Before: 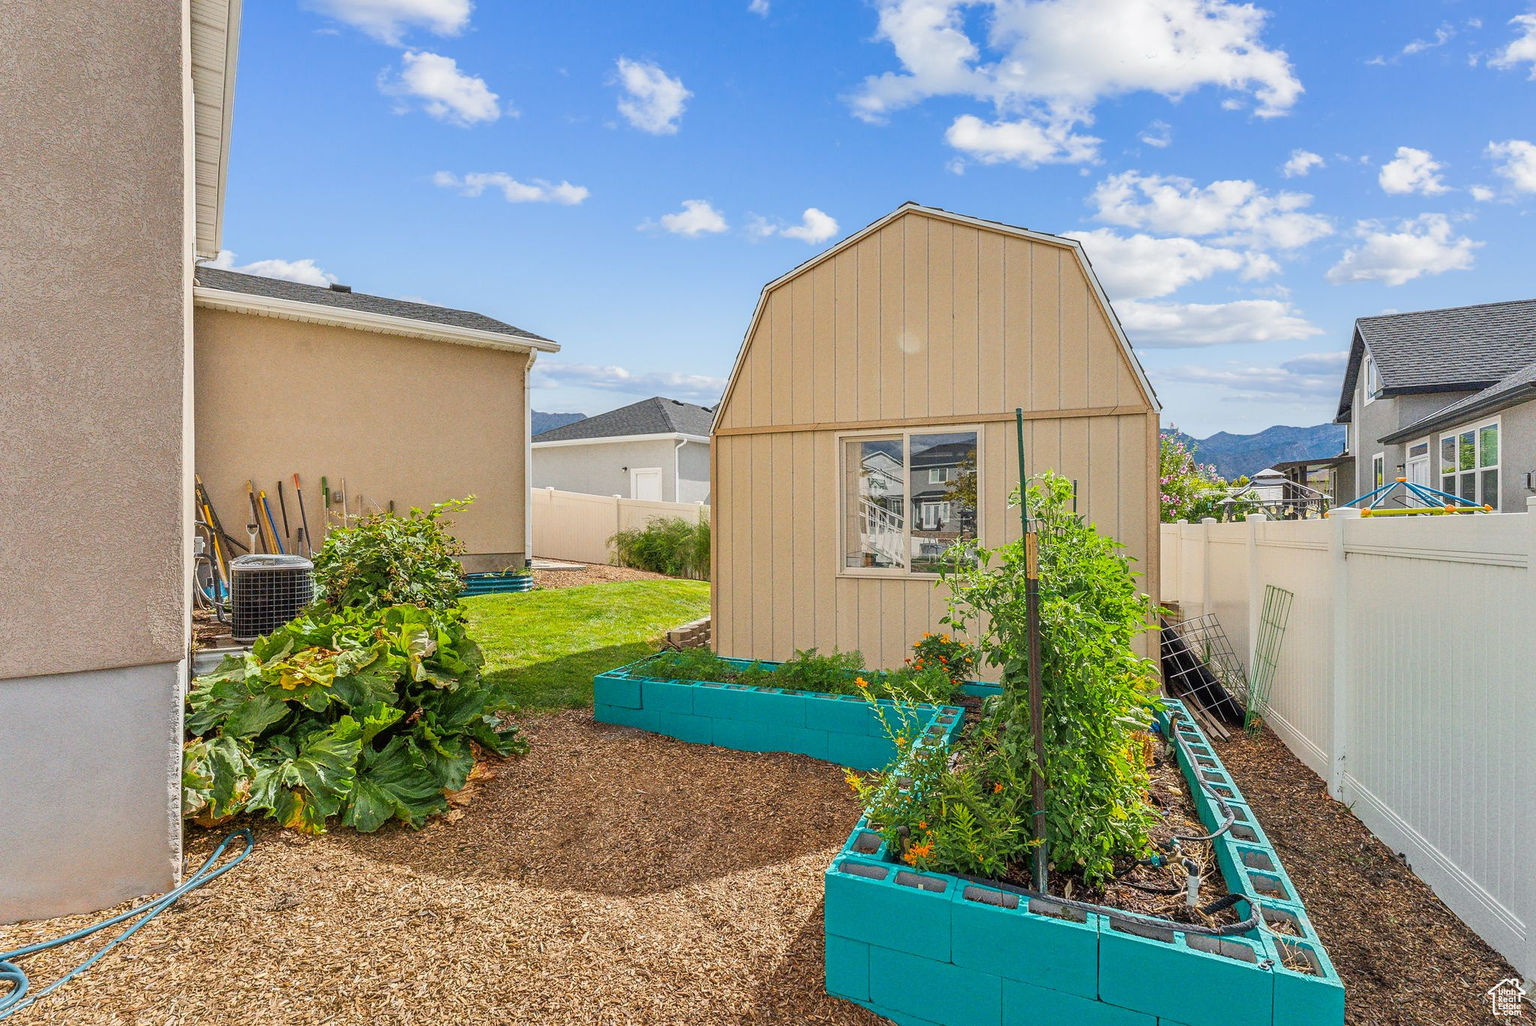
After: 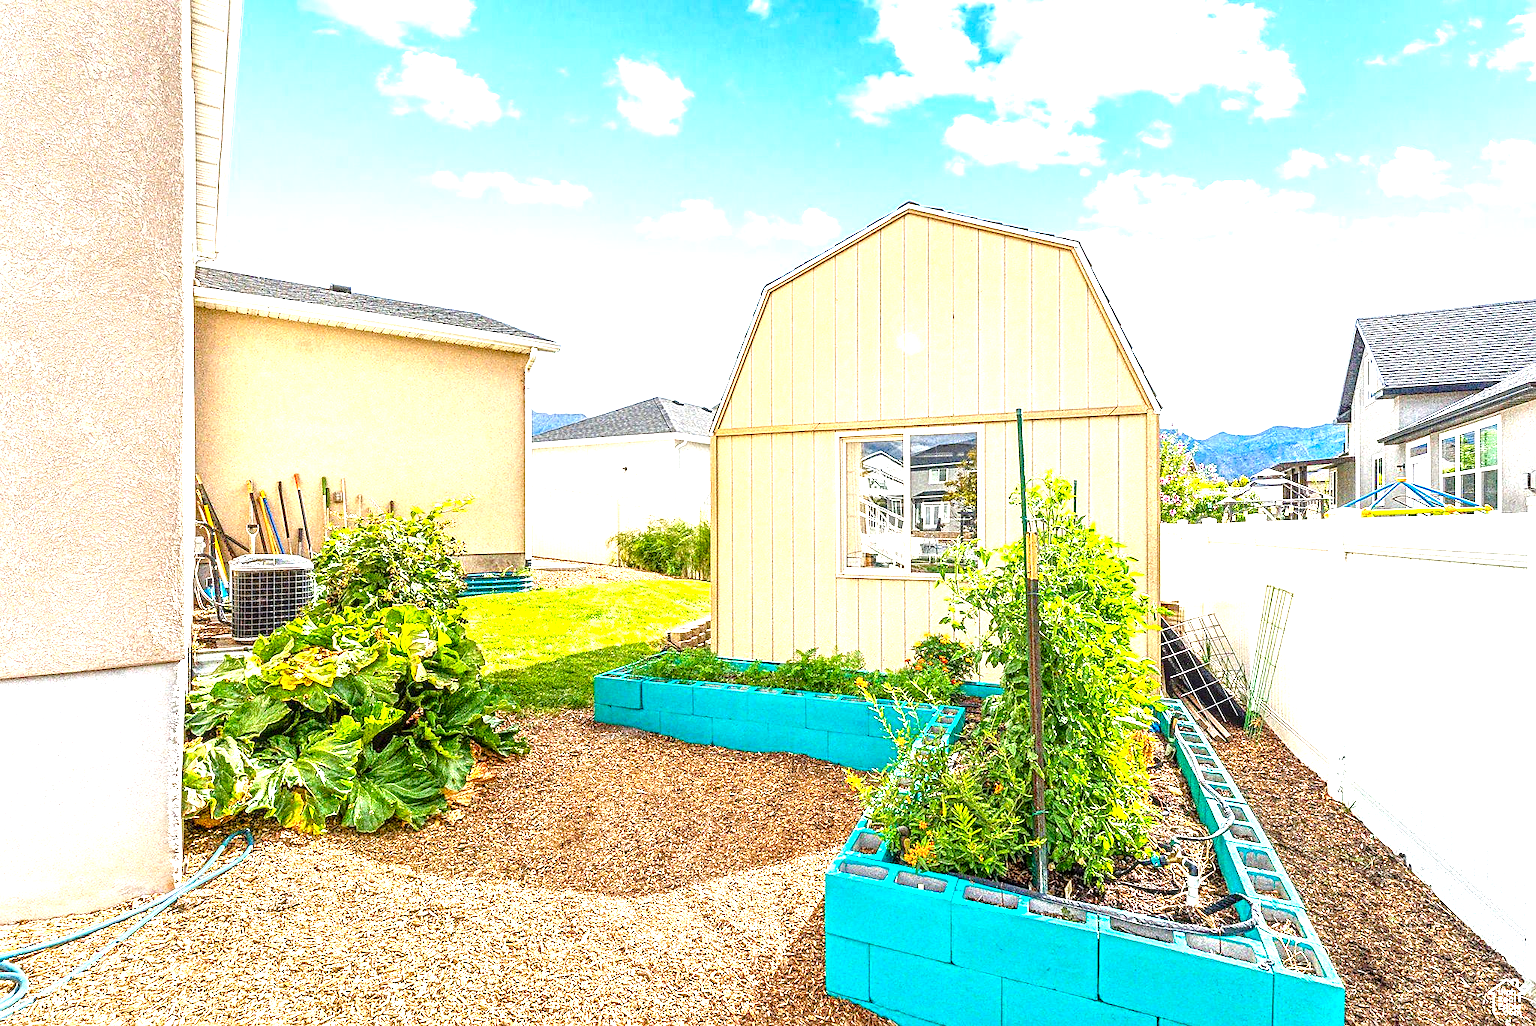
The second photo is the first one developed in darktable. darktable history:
color balance rgb: shadows lift › luminance -10.419%, linear chroma grading › global chroma 14.981%, perceptual saturation grading › global saturation 20%, perceptual saturation grading › highlights -25.914%, perceptual saturation grading › shadows 49.399%
sharpen: radius 1.852, amount 0.402, threshold 1.595
exposure: black level correction 0, exposure 1.697 EV, compensate highlight preservation false
local contrast: highlights 24%, detail 150%
